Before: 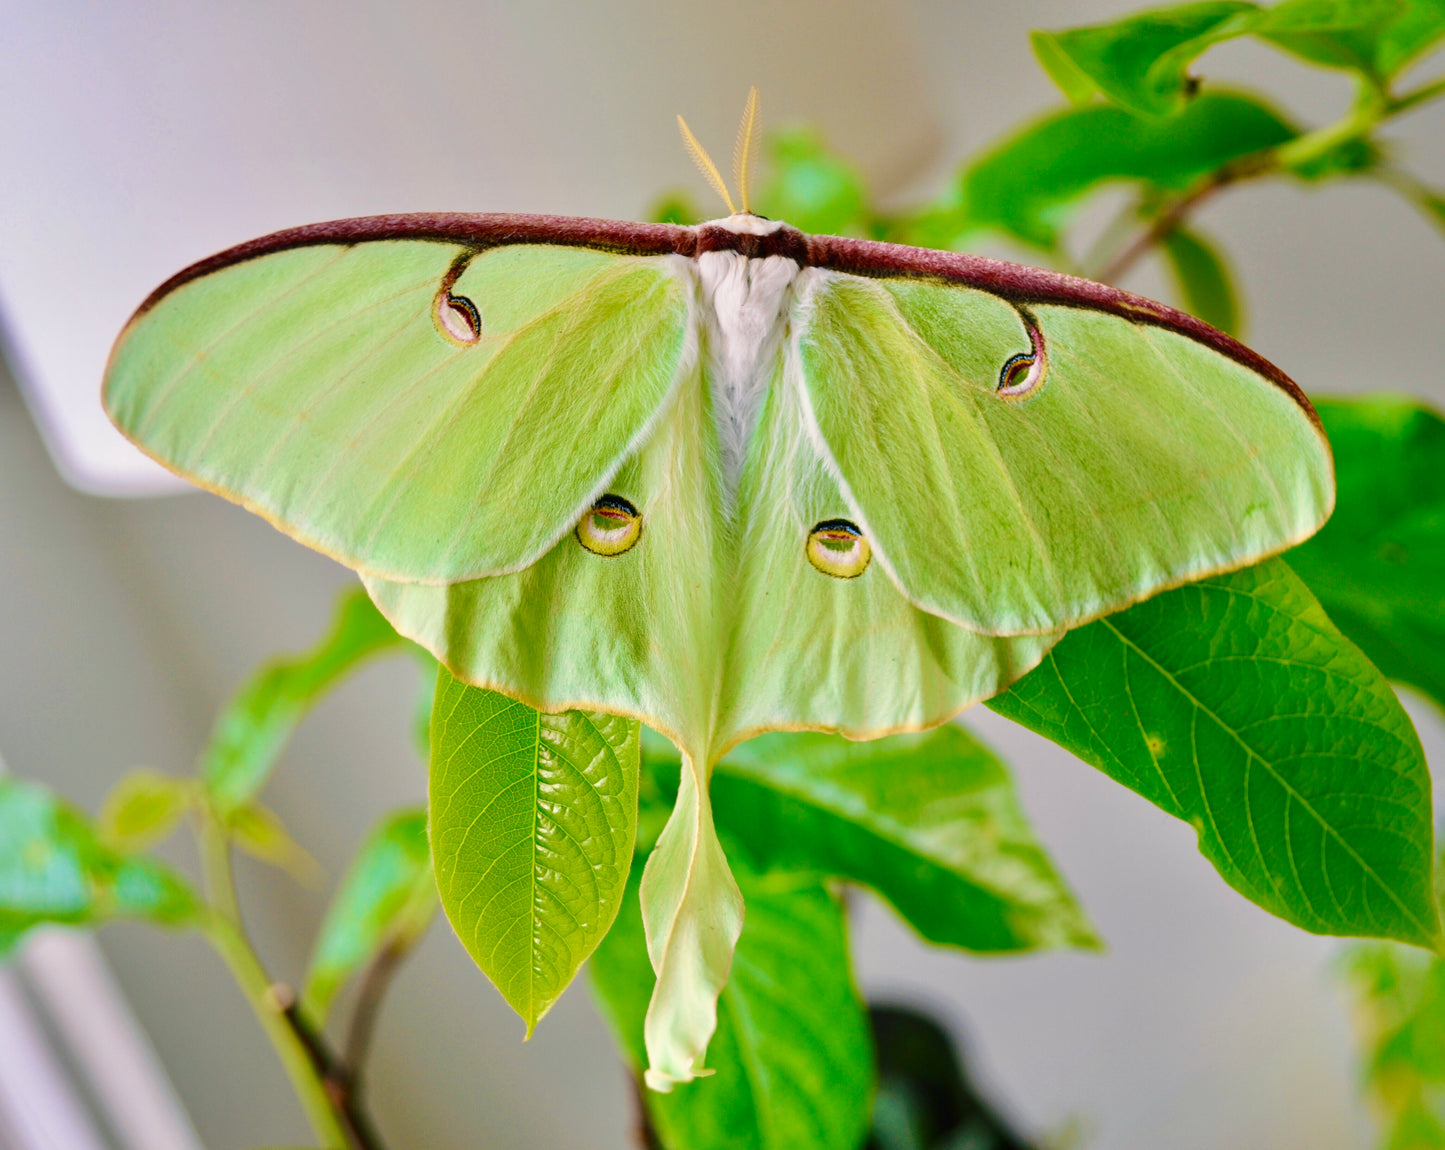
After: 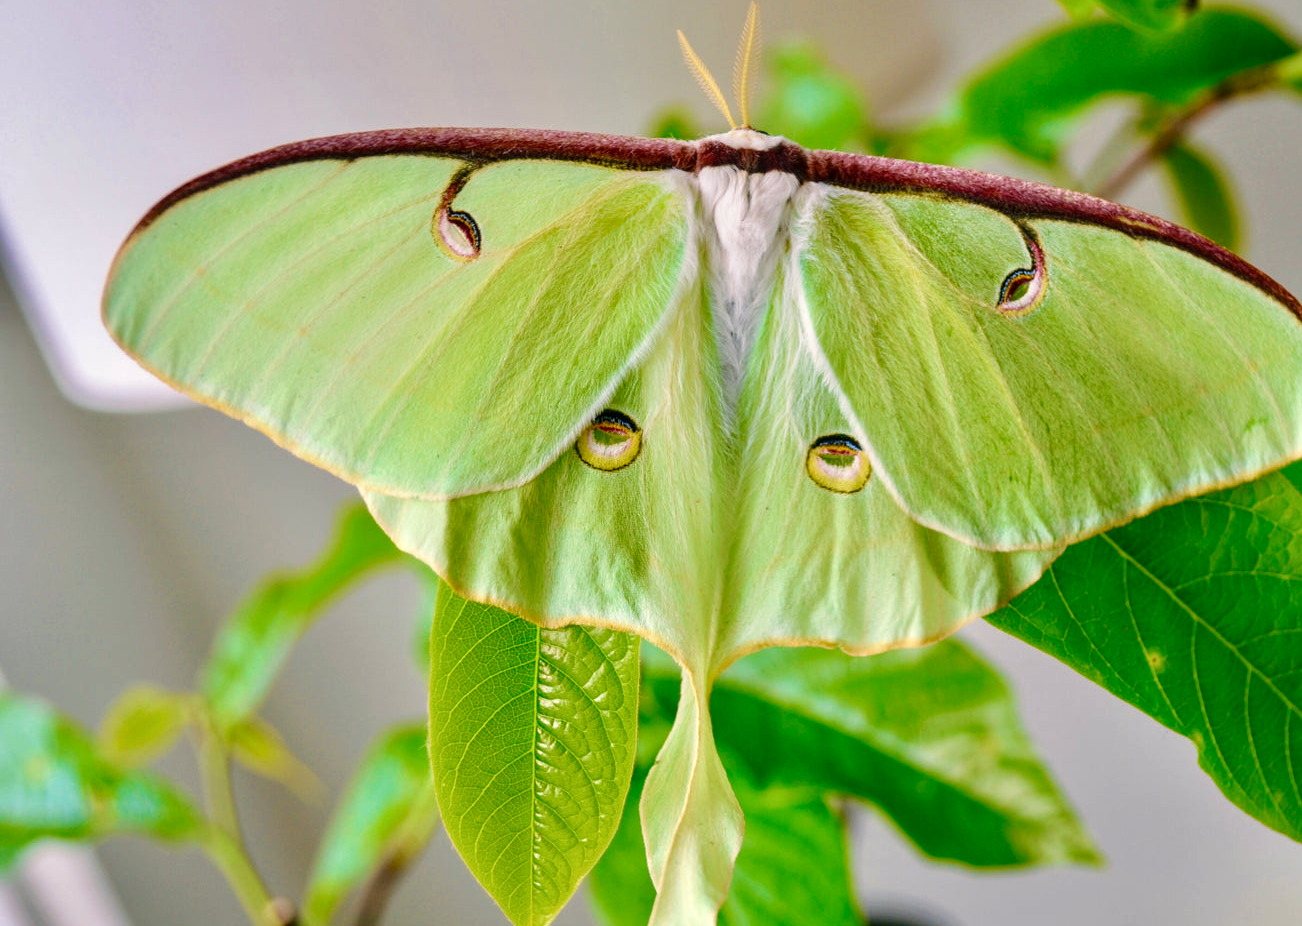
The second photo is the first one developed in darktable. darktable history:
exposure: compensate highlight preservation false
crop: top 7.475%, right 9.835%, bottom 11.924%
local contrast: on, module defaults
